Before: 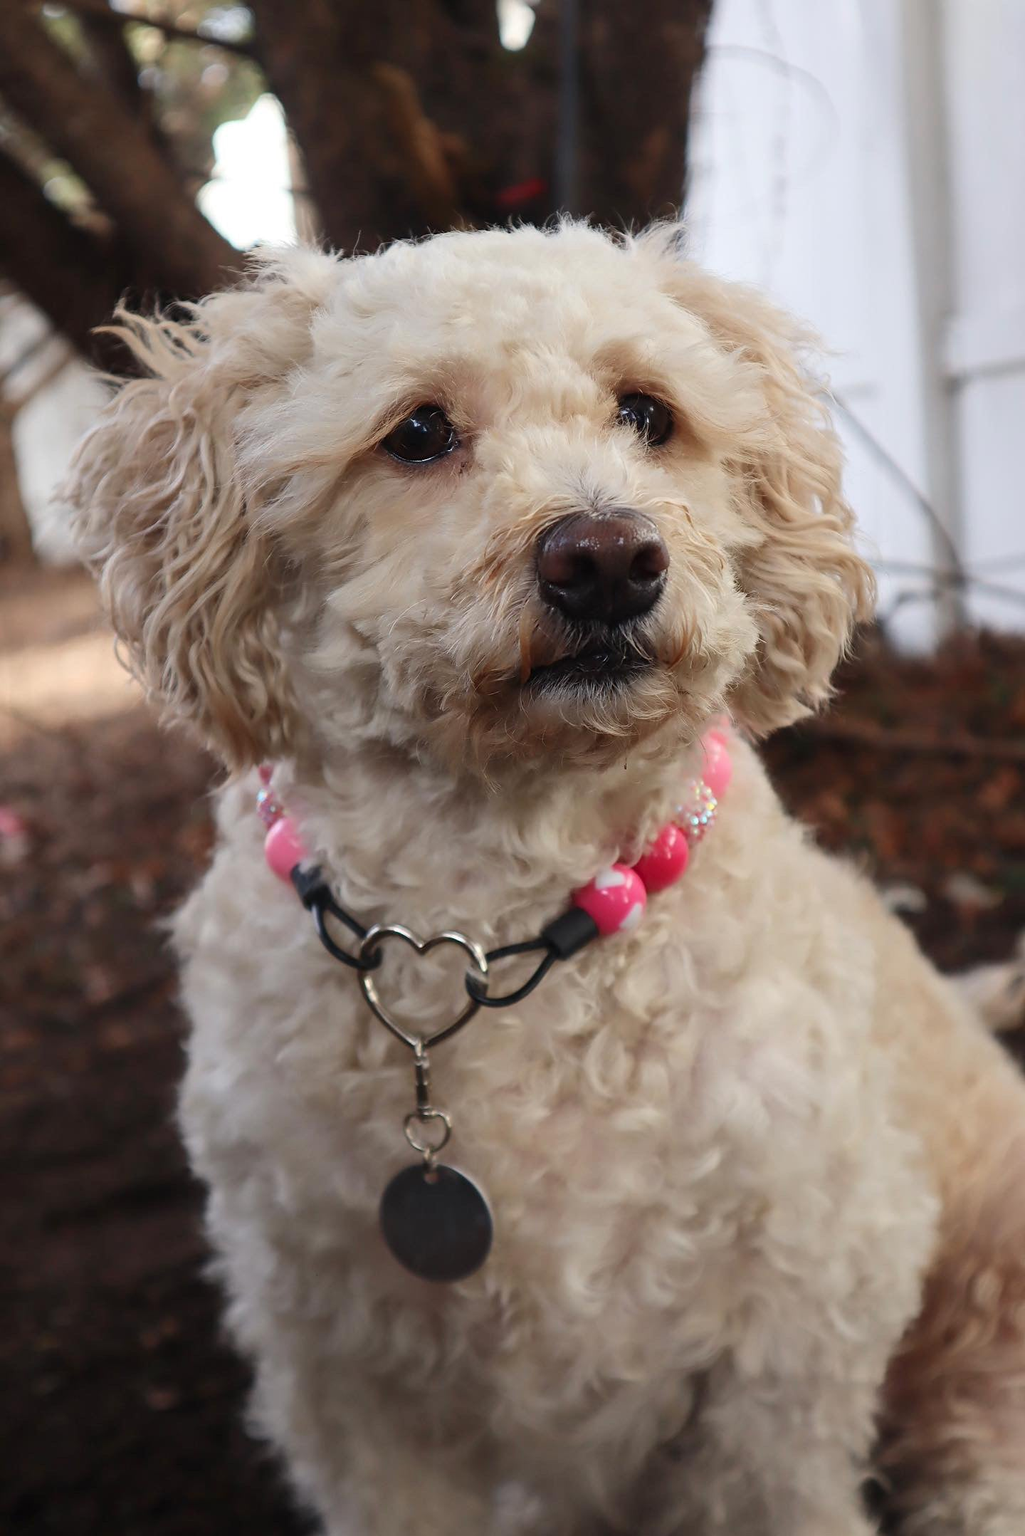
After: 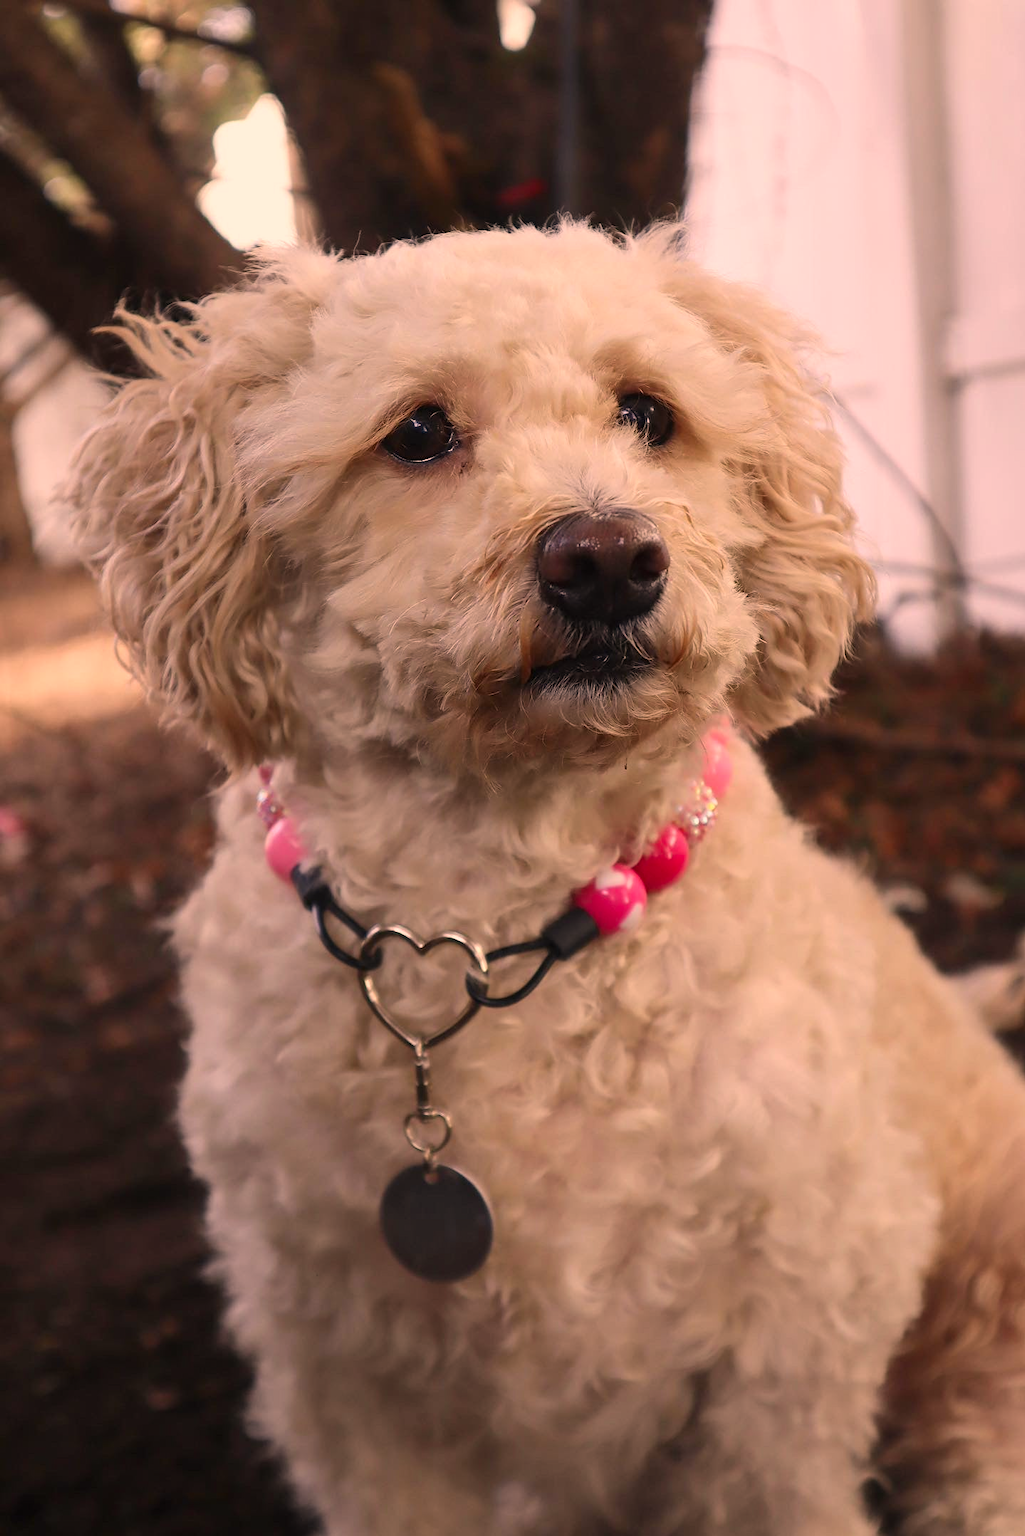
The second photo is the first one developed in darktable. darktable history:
color correction: highlights a* 21.16, highlights b* 19.61
